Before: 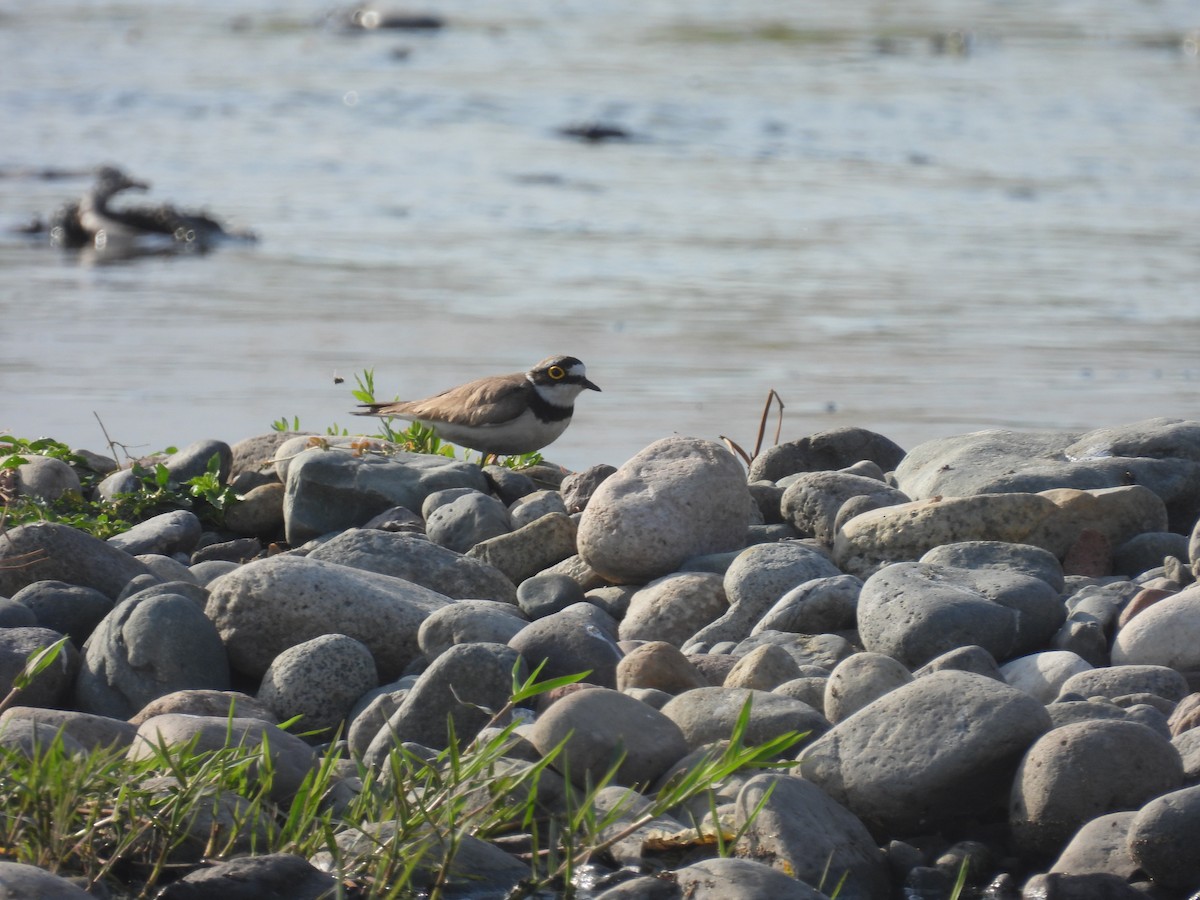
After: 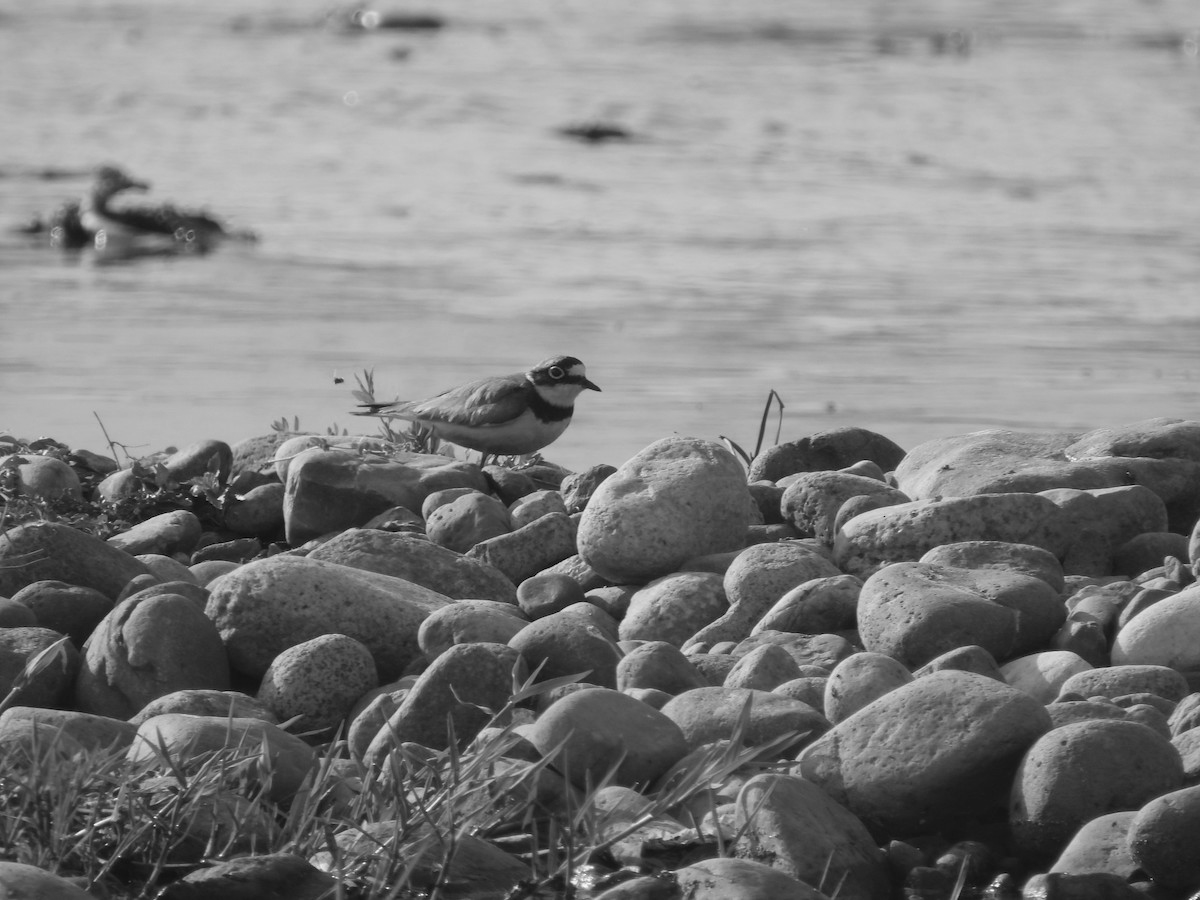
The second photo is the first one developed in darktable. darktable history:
color calibration: output gray [0.31, 0.36, 0.33, 0], gray › normalize channels true, illuminant same as pipeline (D50), adaptation XYZ, x 0.346, y 0.359, gamut compression 0
monochrome: on, module defaults
